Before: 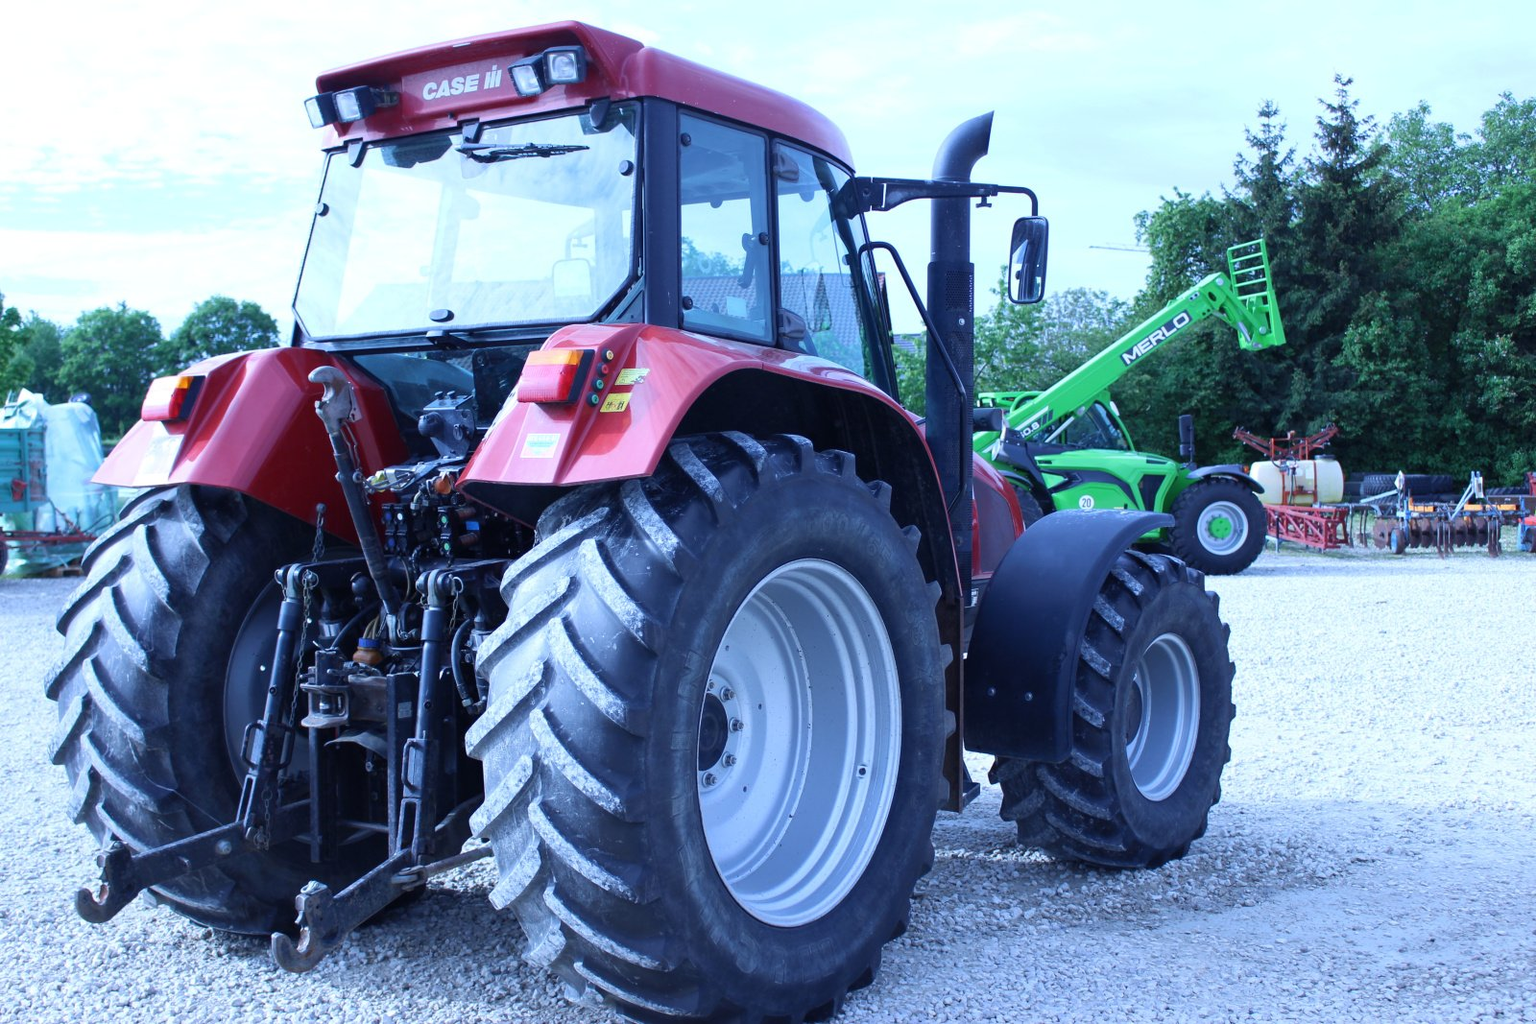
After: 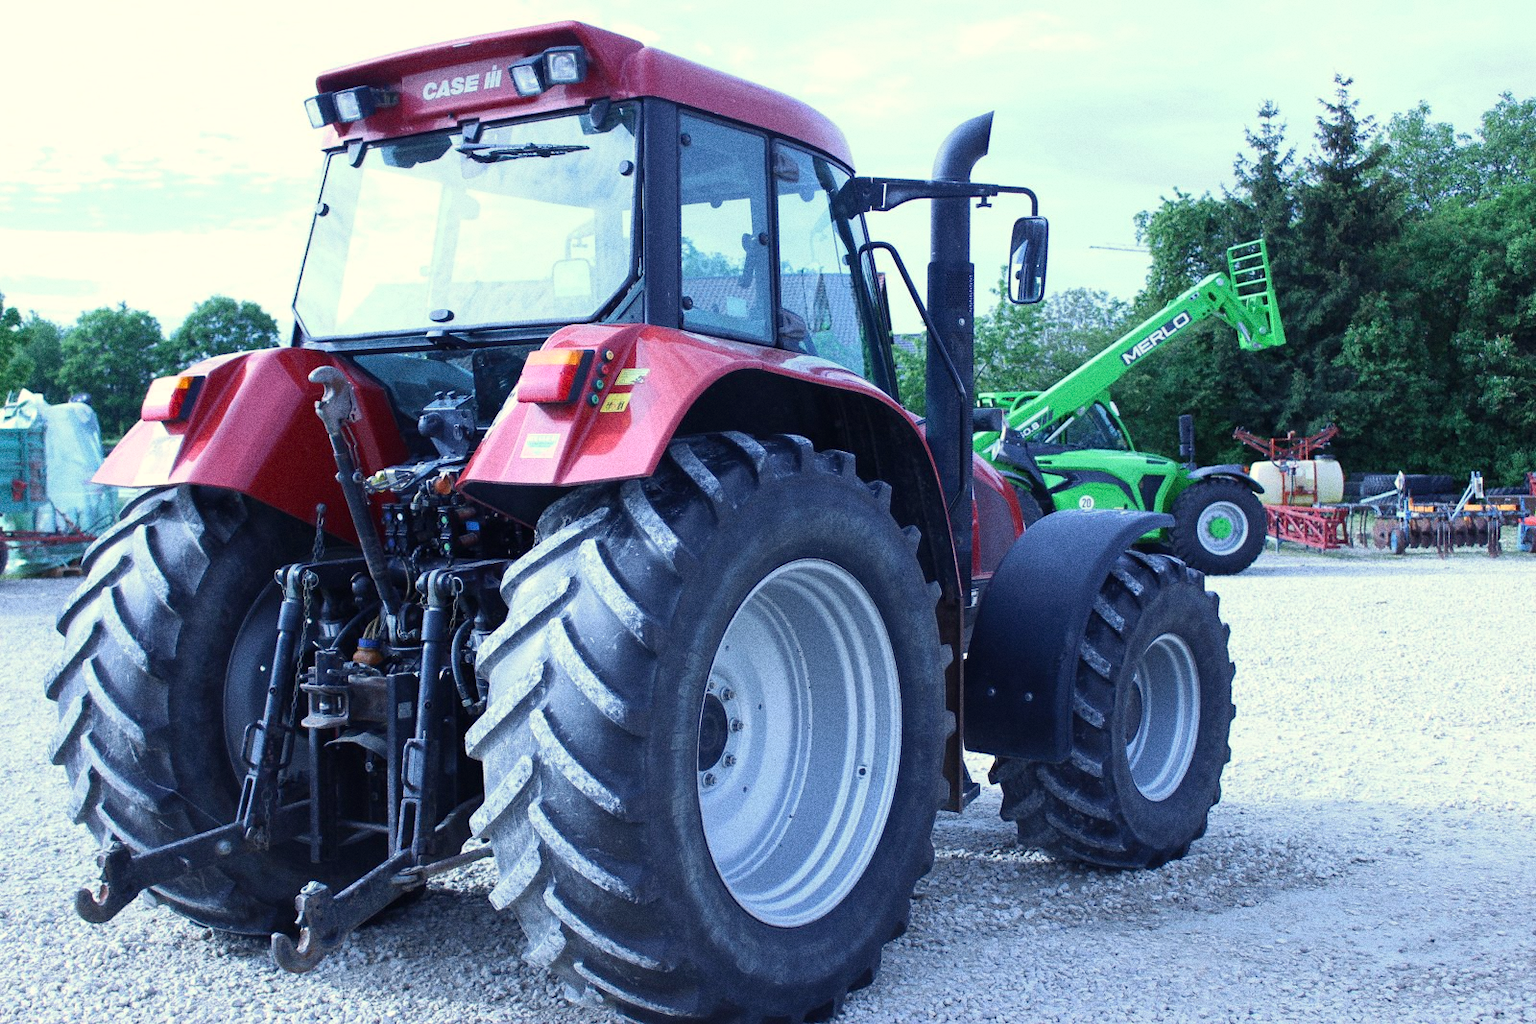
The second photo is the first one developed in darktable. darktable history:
white balance: red 1.045, blue 0.932
grain: coarseness 0.09 ISO, strength 40%
